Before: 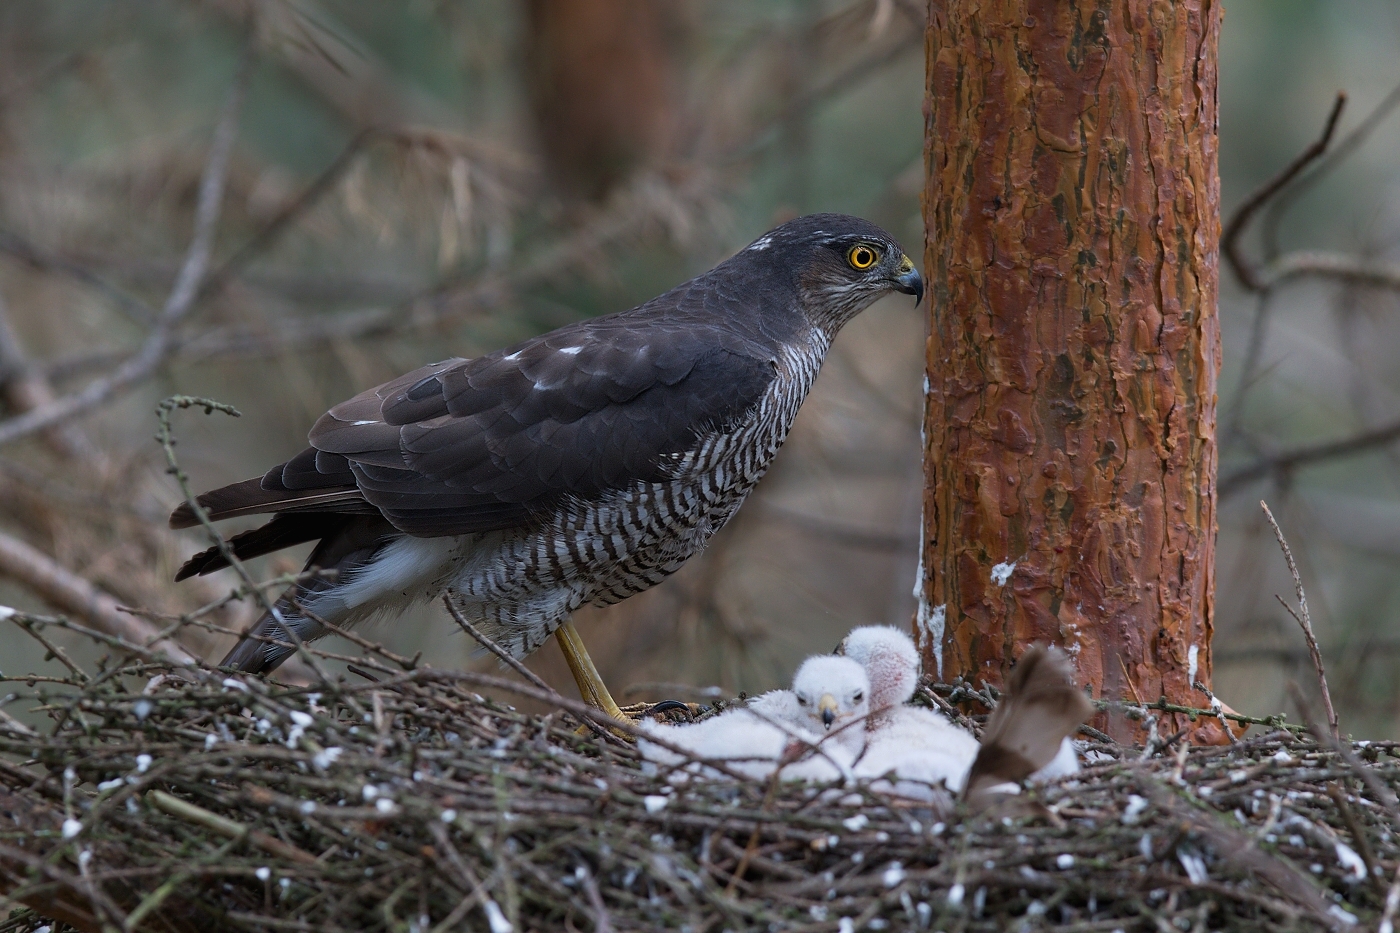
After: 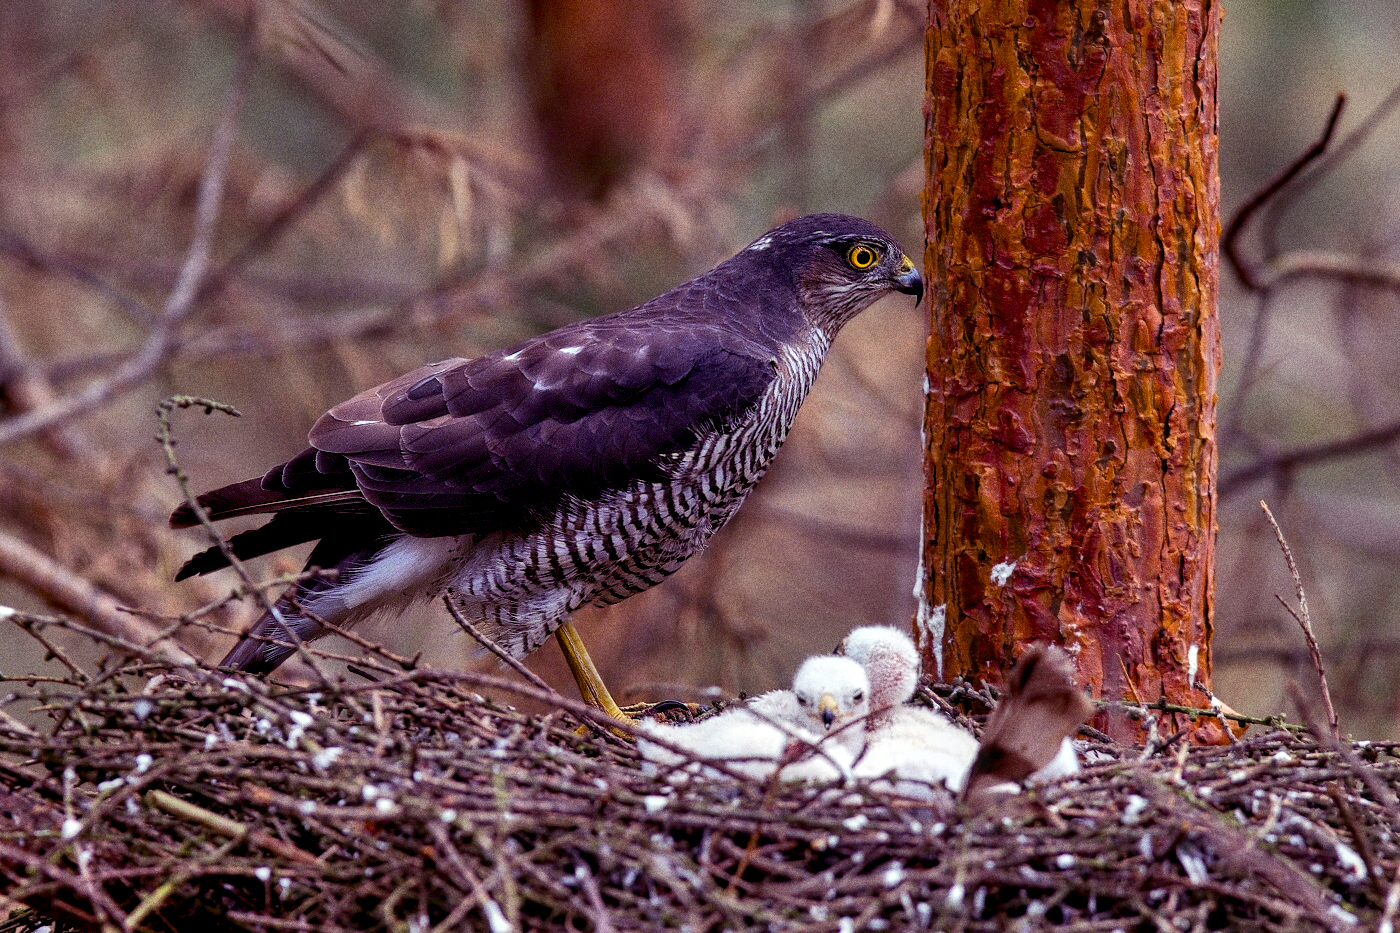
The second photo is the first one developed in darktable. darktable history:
grain: coarseness 11.82 ISO, strength 36.67%, mid-tones bias 74.17%
tone equalizer: on, module defaults
local contrast: on, module defaults
shadows and highlights: low approximation 0.01, soften with gaussian
color balance rgb: shadows lift › luminance -21.66%, shadows lift › chroma 8.98%, shadows lift › hue 283.37°, power › chroma 1.55%, power › hue 25.59°, highlights gain › luminance 6.08%, highlights gain › chroma 2.55%, highlights gain › hue 90°, global offset › luminance -0.87%, perceptual saturation grading › global saturation 27.49%, perceptual saturation grading › highlights -28.39%, perceptual saturation grading › mid-tones 15.22%, perceptual saturation grading › shadows 33.98%, perceptual brilliance grading › highlights 10%, perceptual brilliance grading › mid-tones 5%
